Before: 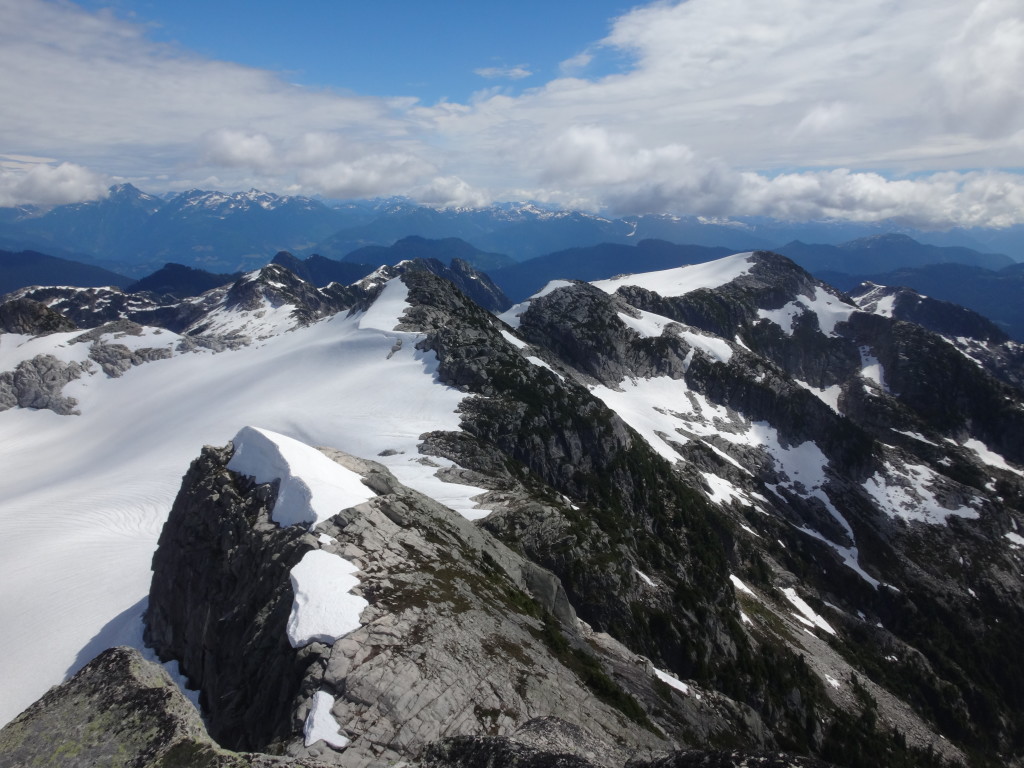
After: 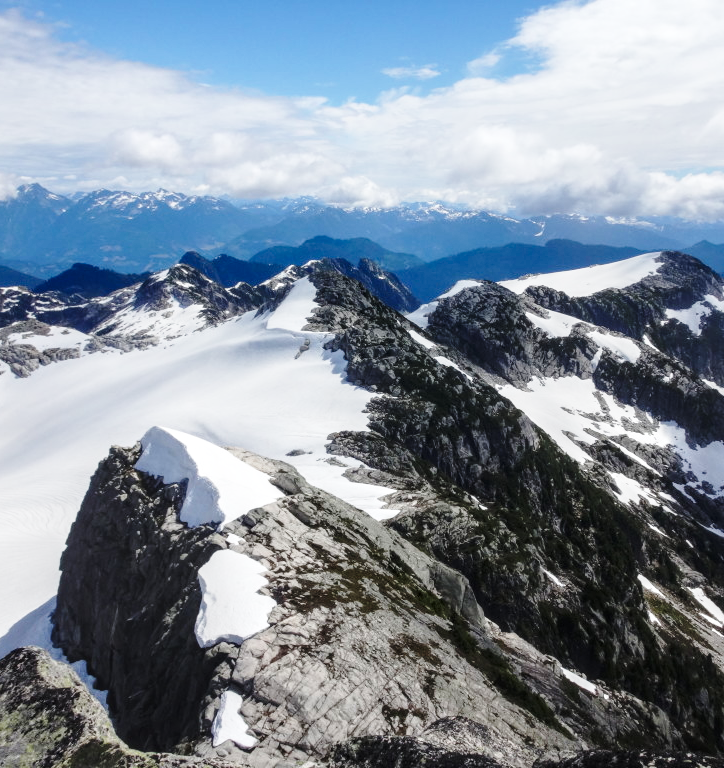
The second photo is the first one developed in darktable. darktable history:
crop and rotate: left 9.061%, right 20.142%
base curve: curves: ch0 [(0, 0) (0.028, 0.03) (0.121, 0.232) (0.46, 0.748) (0.859, 0.968) (1, 1)], preserve colors none
local contrast: detail 130%
